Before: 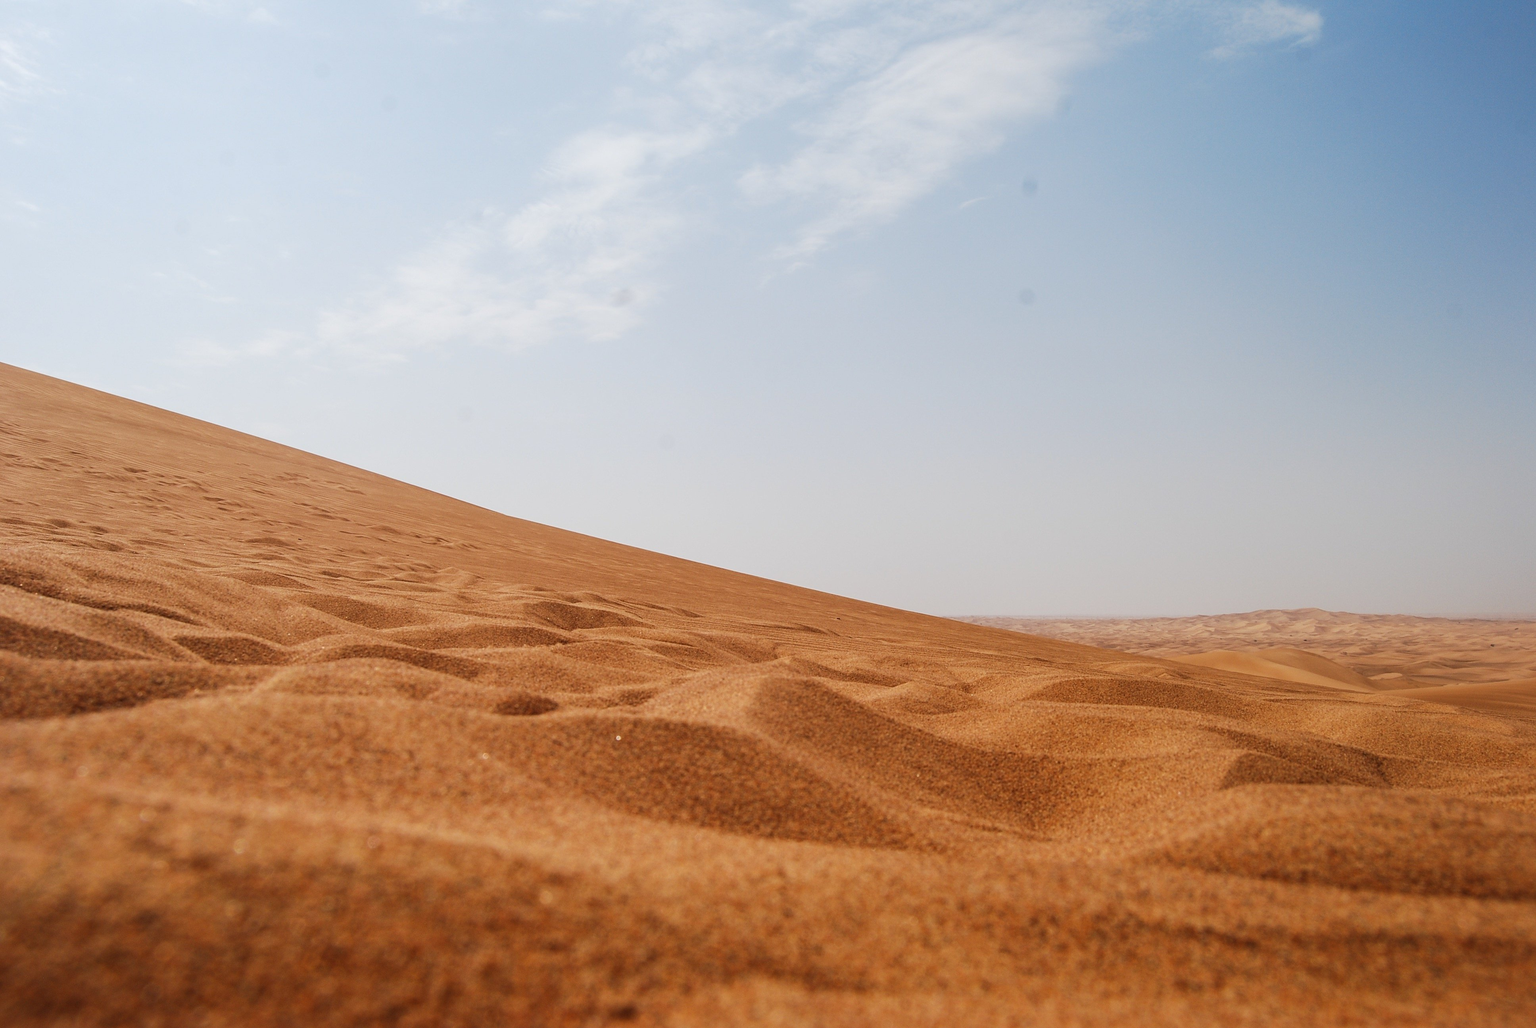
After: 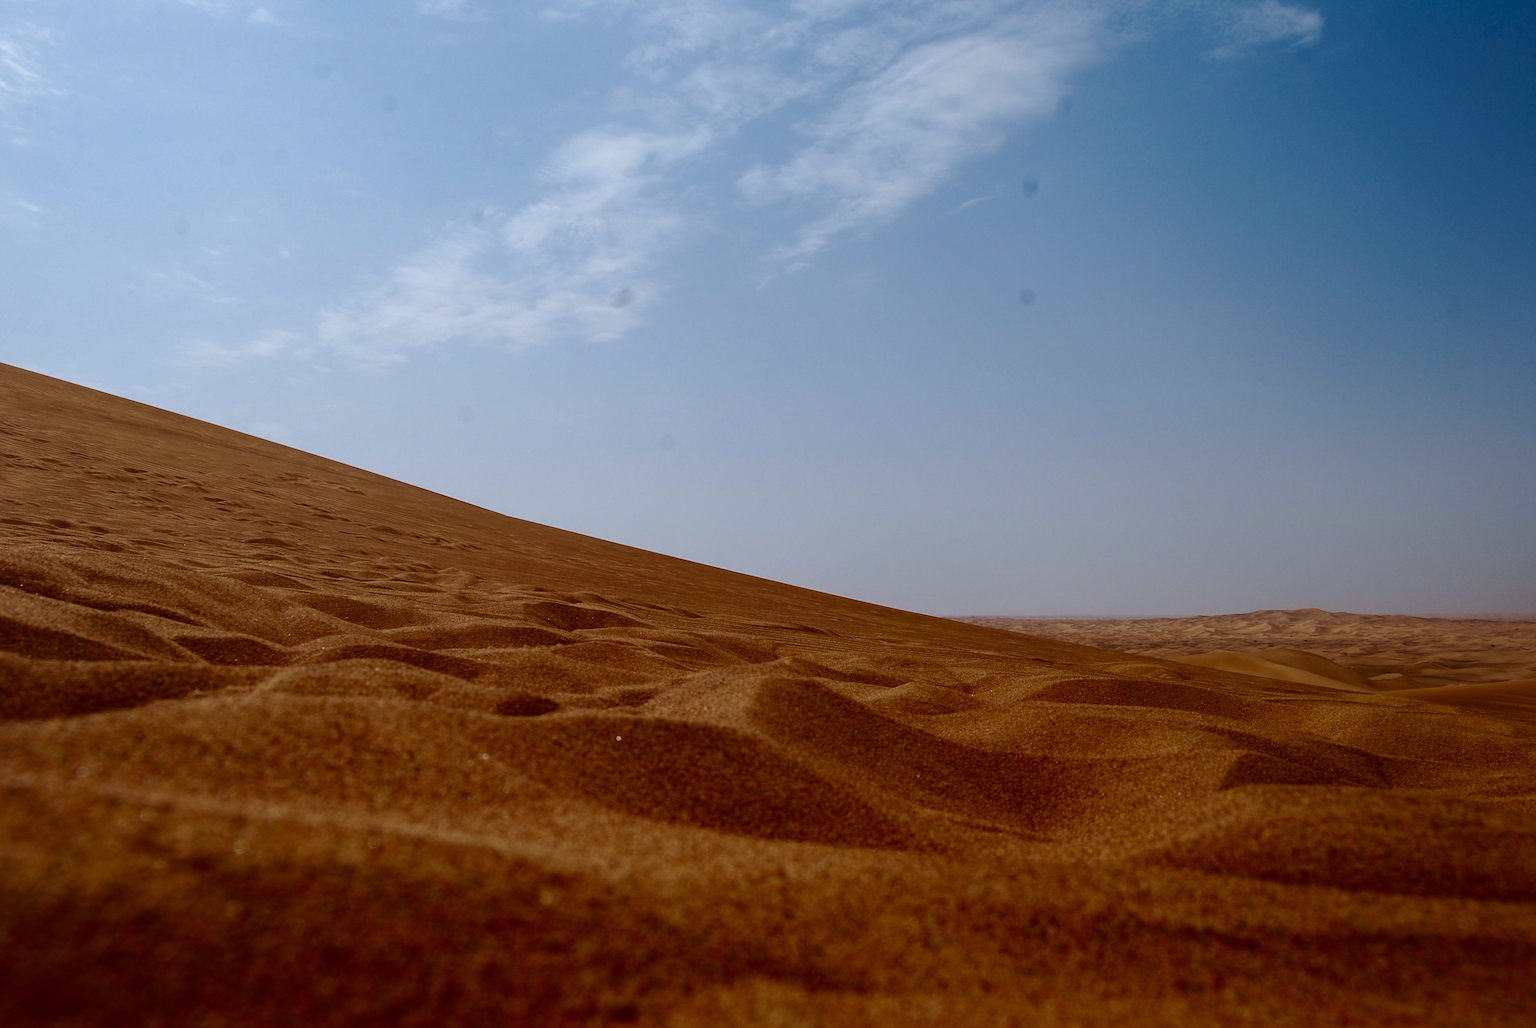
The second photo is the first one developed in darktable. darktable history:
contrast brightness saturation: brightness -0.52
white balance: red 0.967, blue 1.049
velvia: strength 45%
